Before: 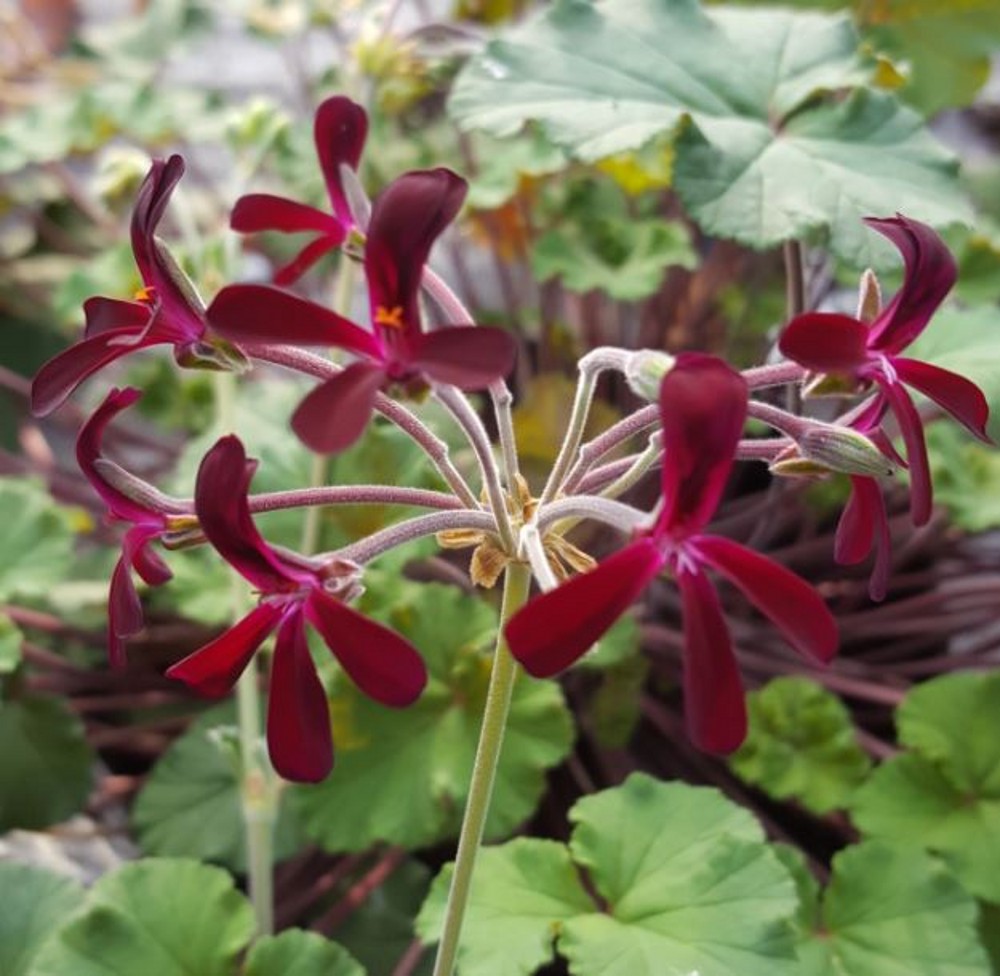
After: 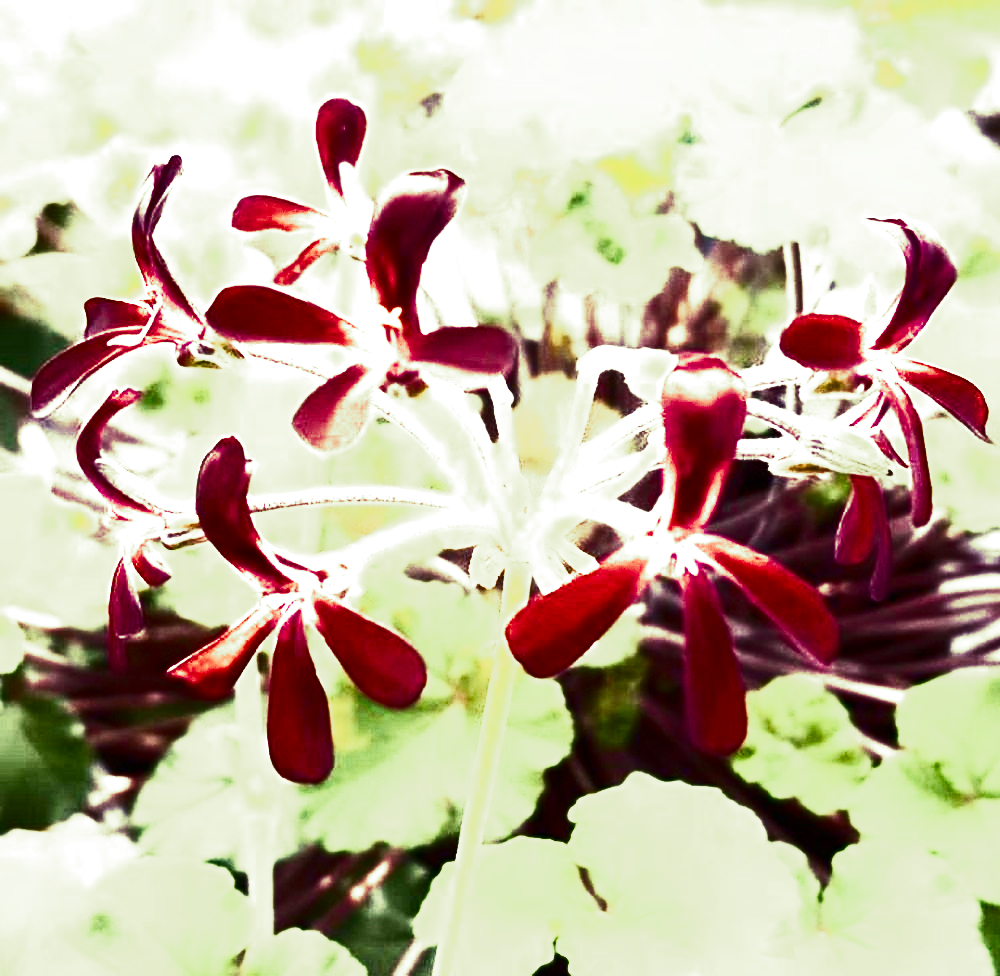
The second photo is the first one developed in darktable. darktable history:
exposure: black level correction 0, exposure 1.5 EV, compensate exposure bias true, compensate highlight preservation false
contrast brightness saturation: contrast 0.93, brightness 0.2
split-toning: shadows › hue 290.82°, shadows › saturation 0.34, highlights › saturation 0.38, balance 0, compress 50%
contrast equalizer: y [[0.439, 0.44, 0.442, 0.457, 0.493, 0.498], [0.5 ×6], [0.5 ×6], [0 ×6], [0 ×6]], mix 0.59
shadows and highlights: shadows 29.32, highlights -29.32, low approximation 0.01, soften with gaussian
color balance: lift [0.991, 1, 1, 1], gamma [0.996, 1, 1, 1], input saturation 98.52%, contrast 20.34%, output saturation 103.72%
